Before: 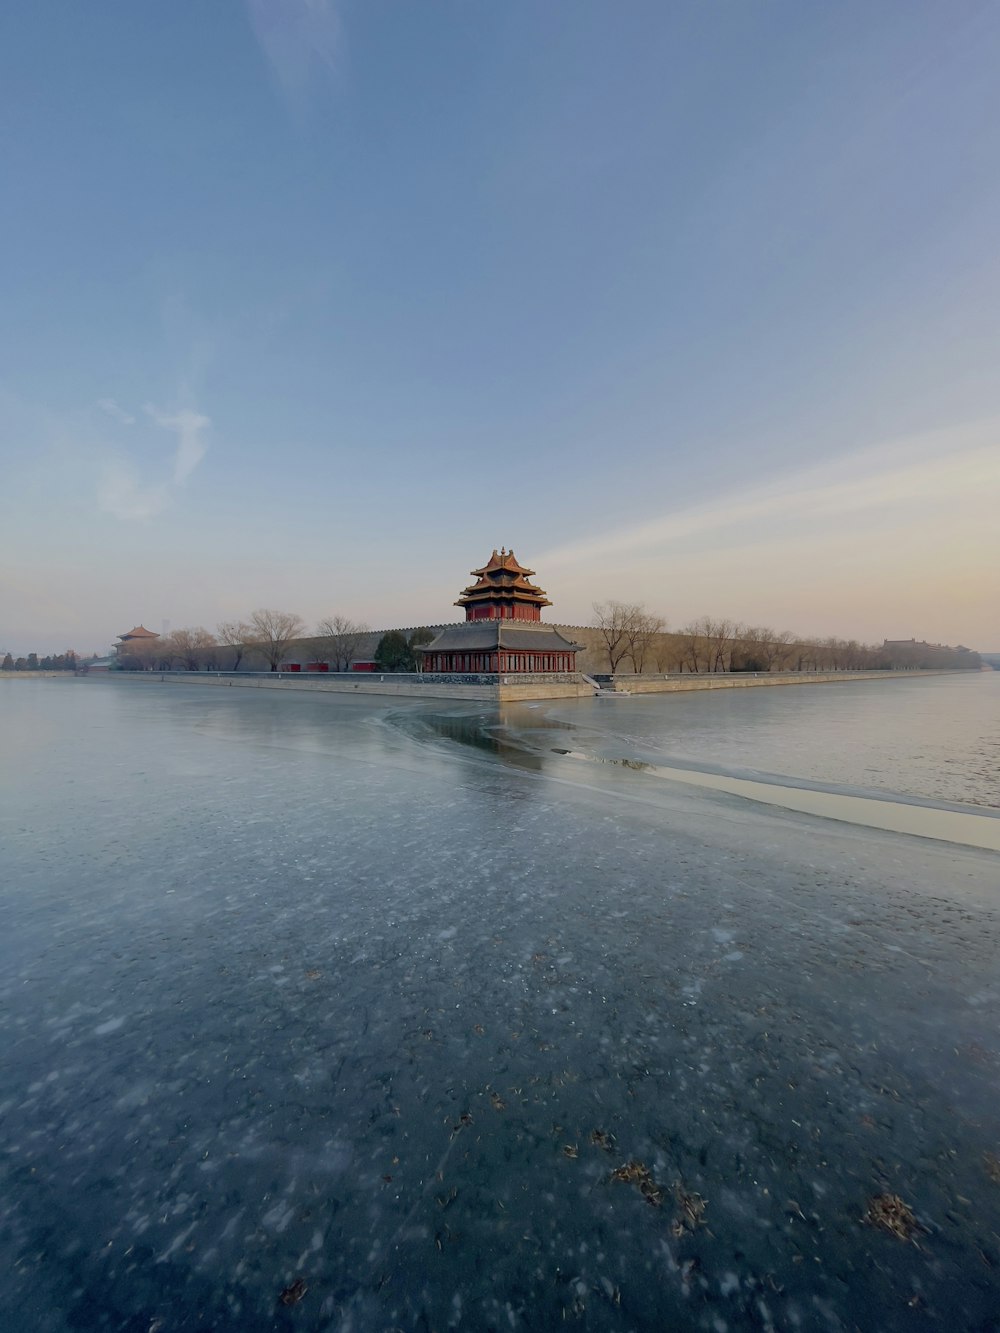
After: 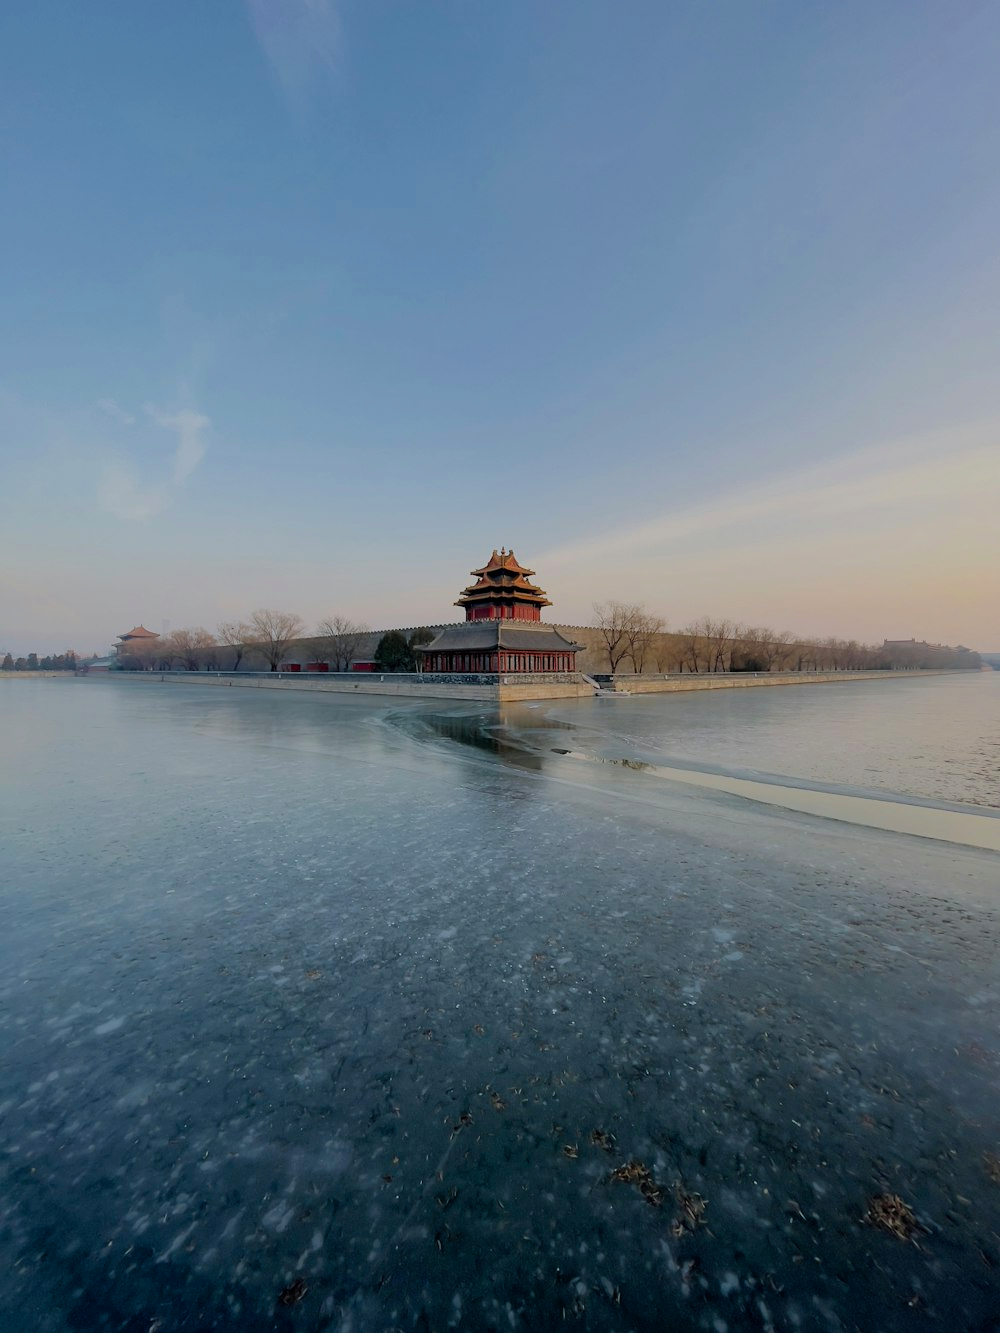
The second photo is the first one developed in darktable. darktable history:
filmic rgb: black relative exposure -7.65 EV, white relative exposure 4.56 EV, hardness 3.61, contrast 1.055, color science v6 (2022)
